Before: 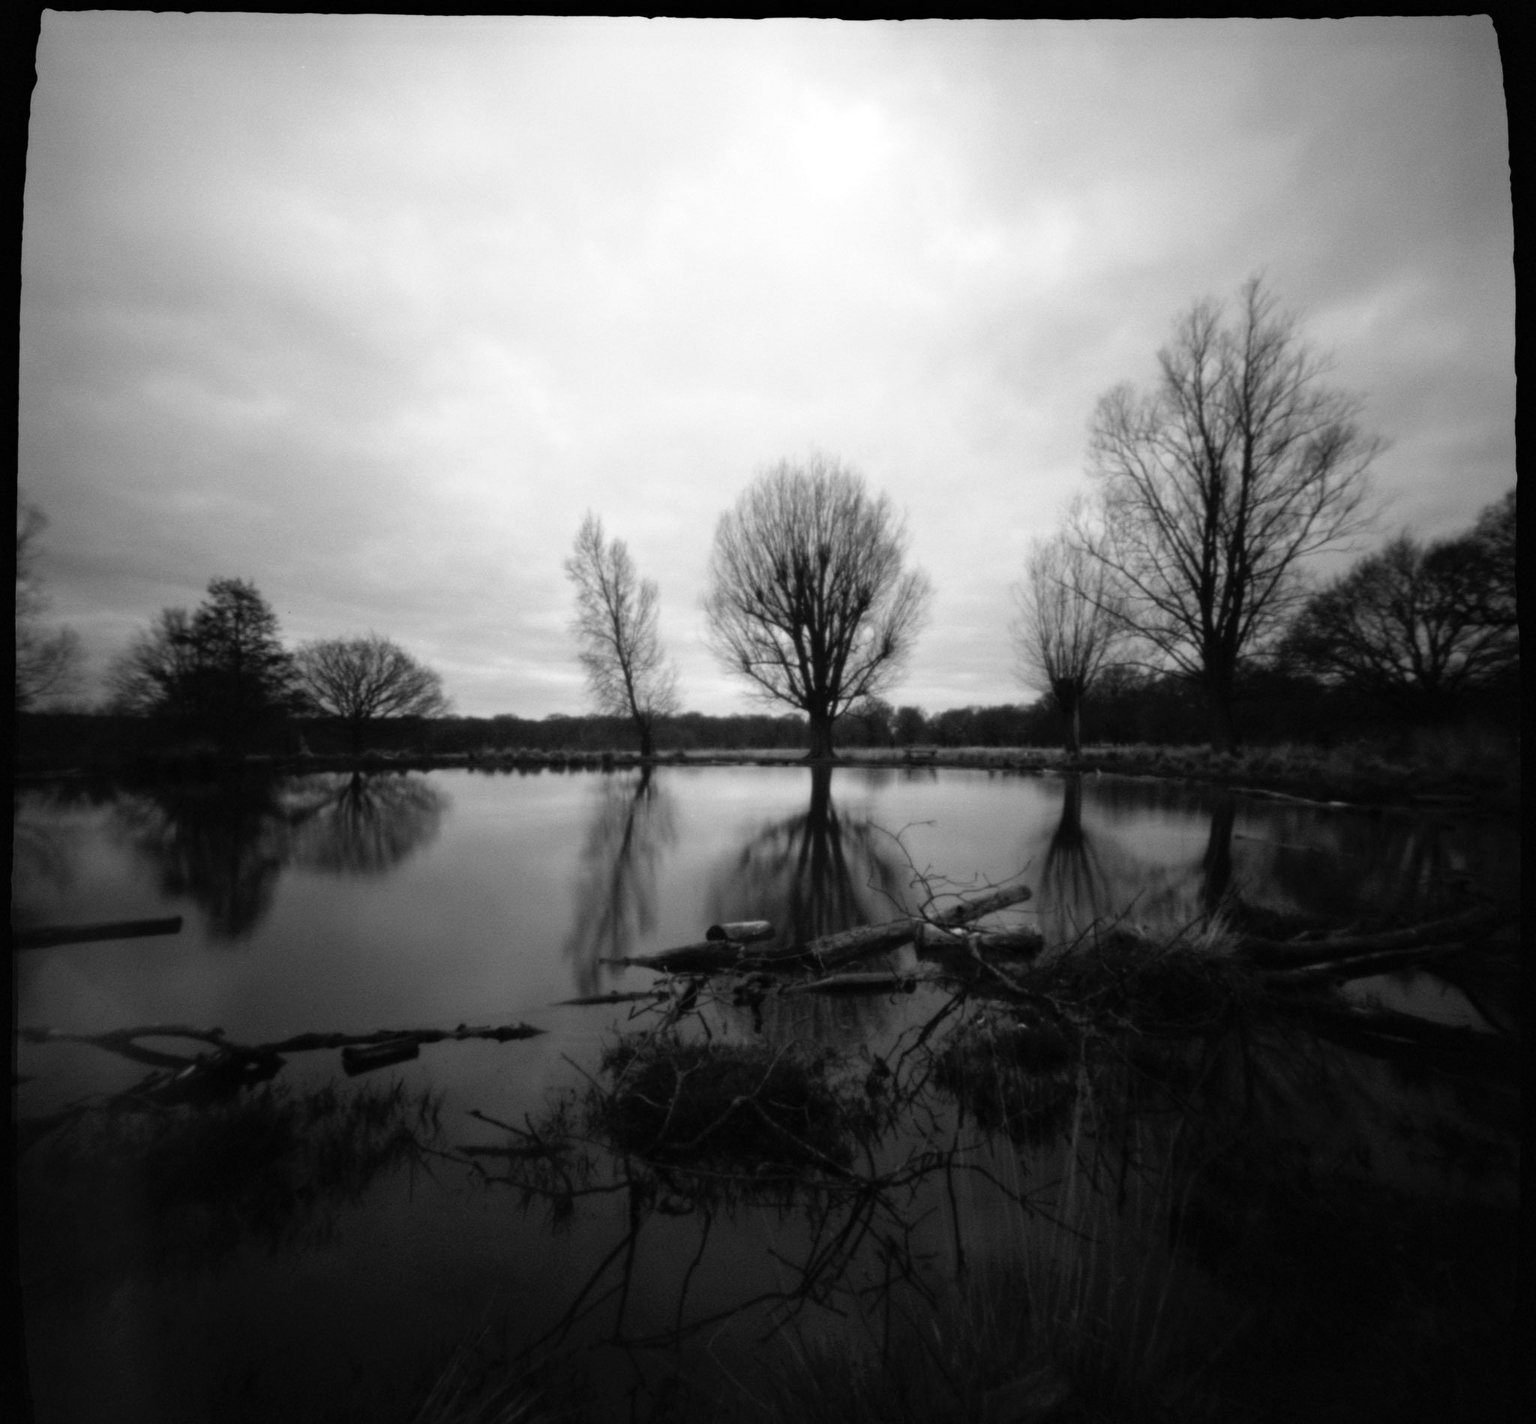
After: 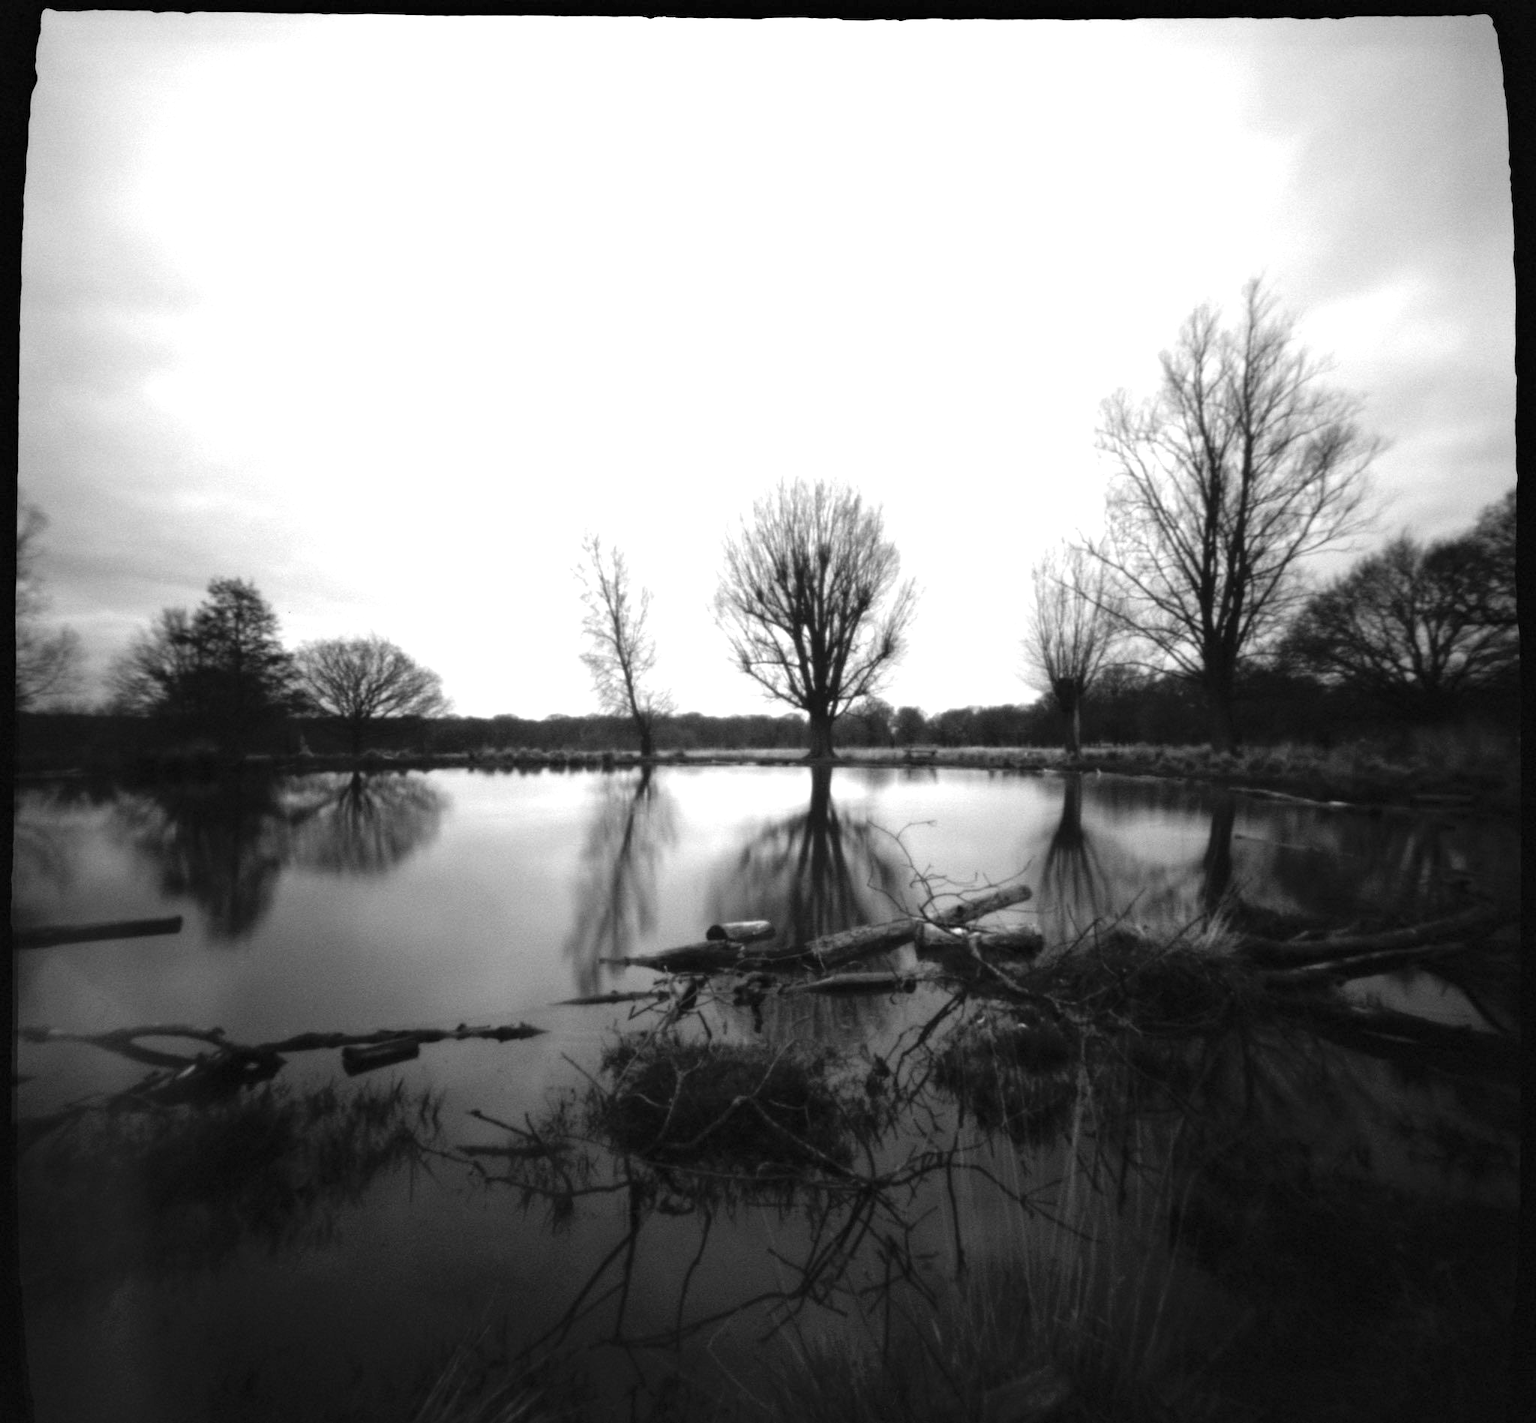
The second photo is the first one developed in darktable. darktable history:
exposure: black level correction 0, exposure 1.2 EV, compensate exposure bias true, compensate highlight preservation false
velvia: on, module defaults
